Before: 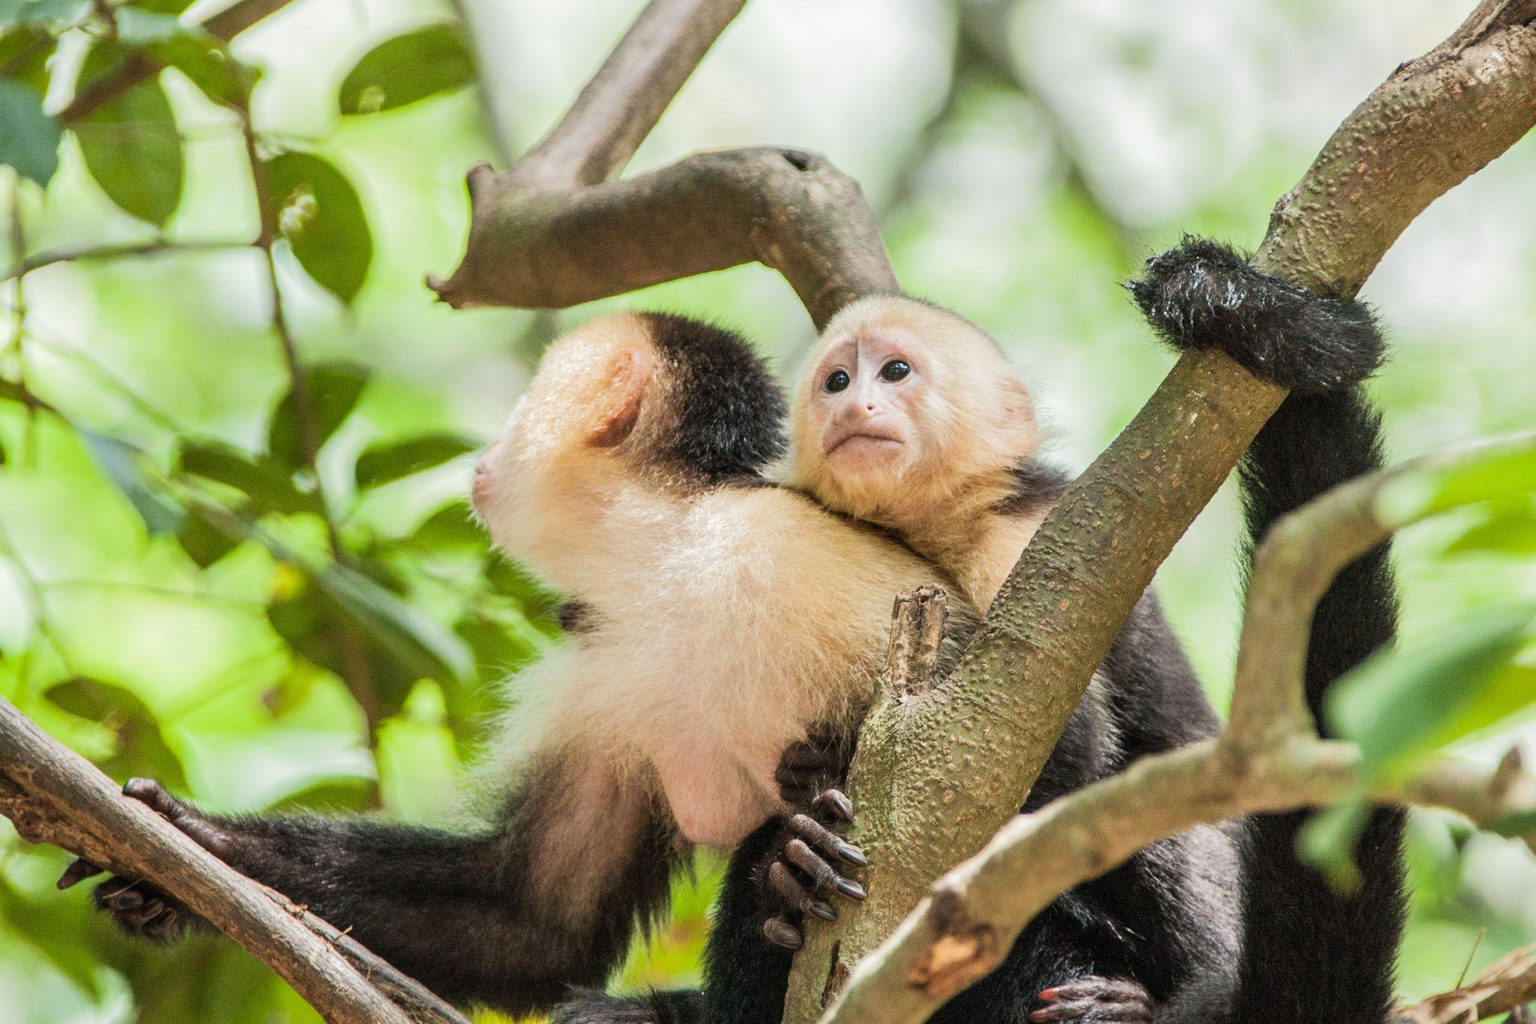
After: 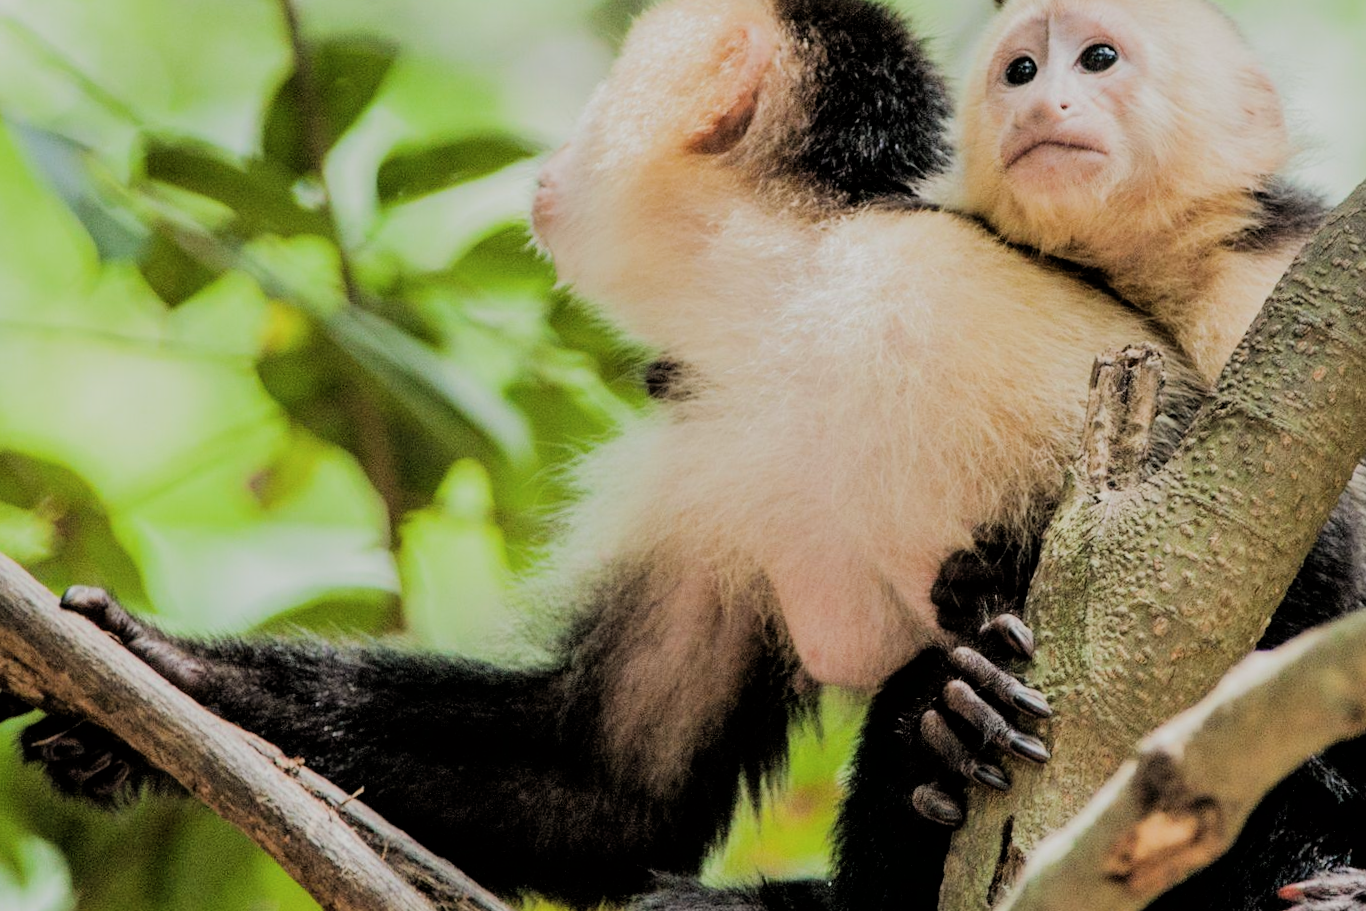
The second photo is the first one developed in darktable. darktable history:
filmic rgb: black relative exposure -4.14 EV, white relative exposure 5.1 EV, hardness 2.11, contrast 1.165
contrast brightness saturation: saturation -0.05
crop and rotate: angle -0.82°, left 3.85%, top 31.828%, right 27.992%
